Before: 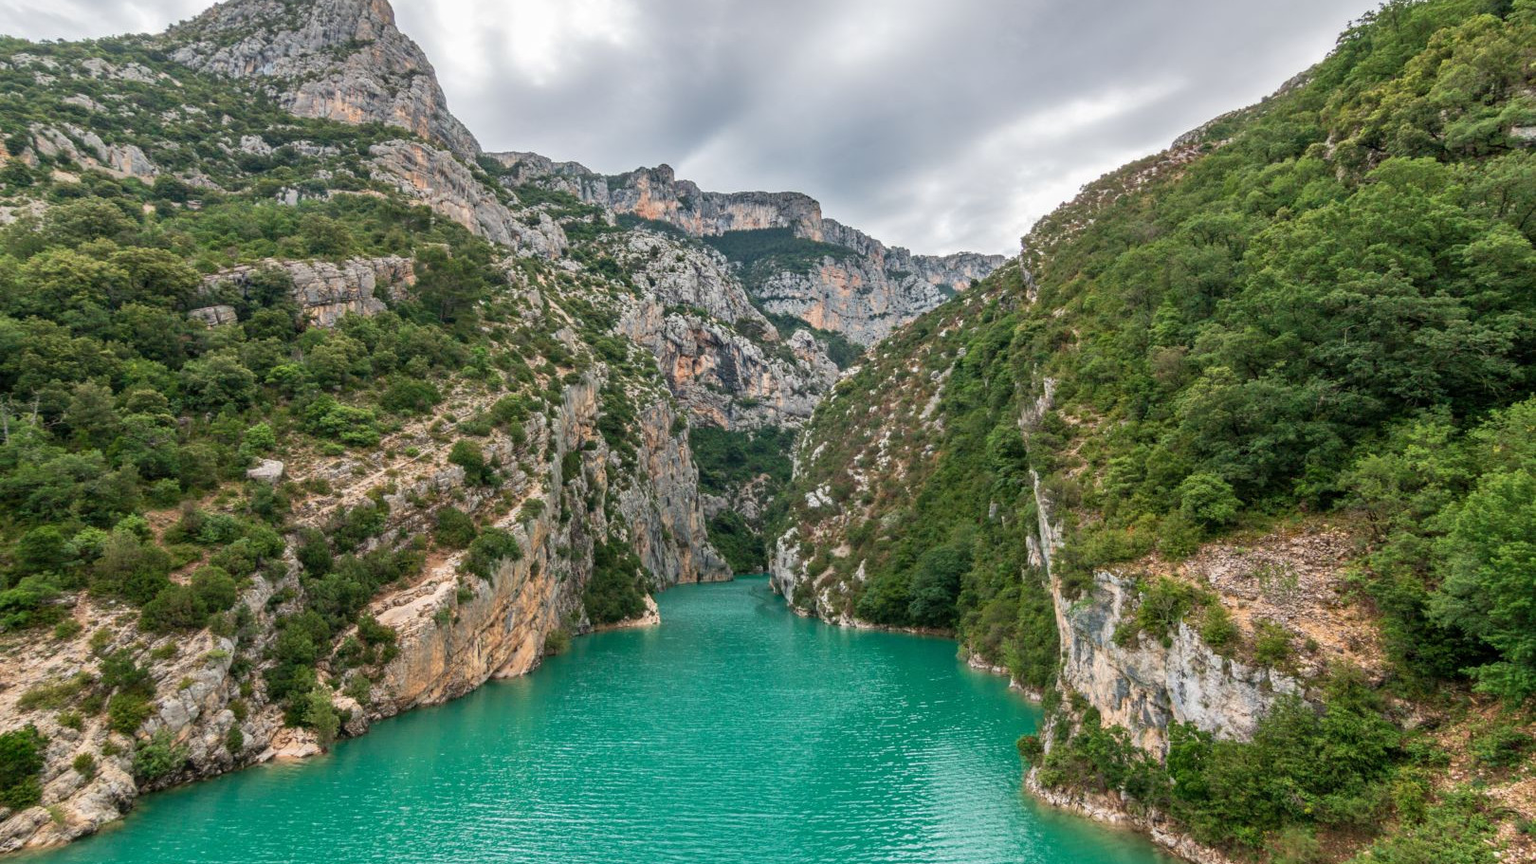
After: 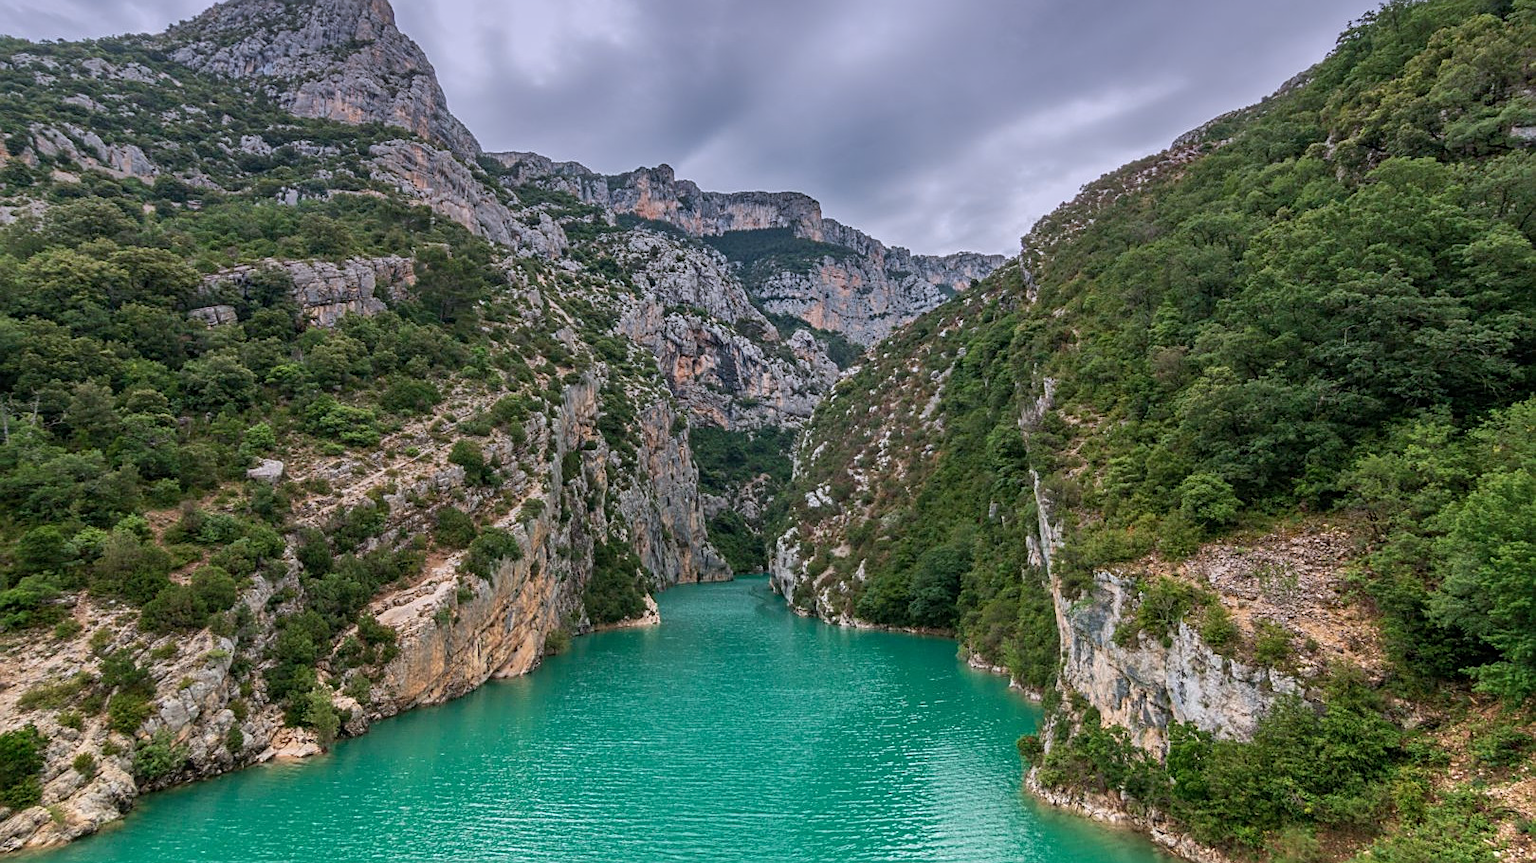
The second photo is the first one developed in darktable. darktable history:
sharpen: on, module defaults
graduated density: hue 238.83°, saturation 50%
